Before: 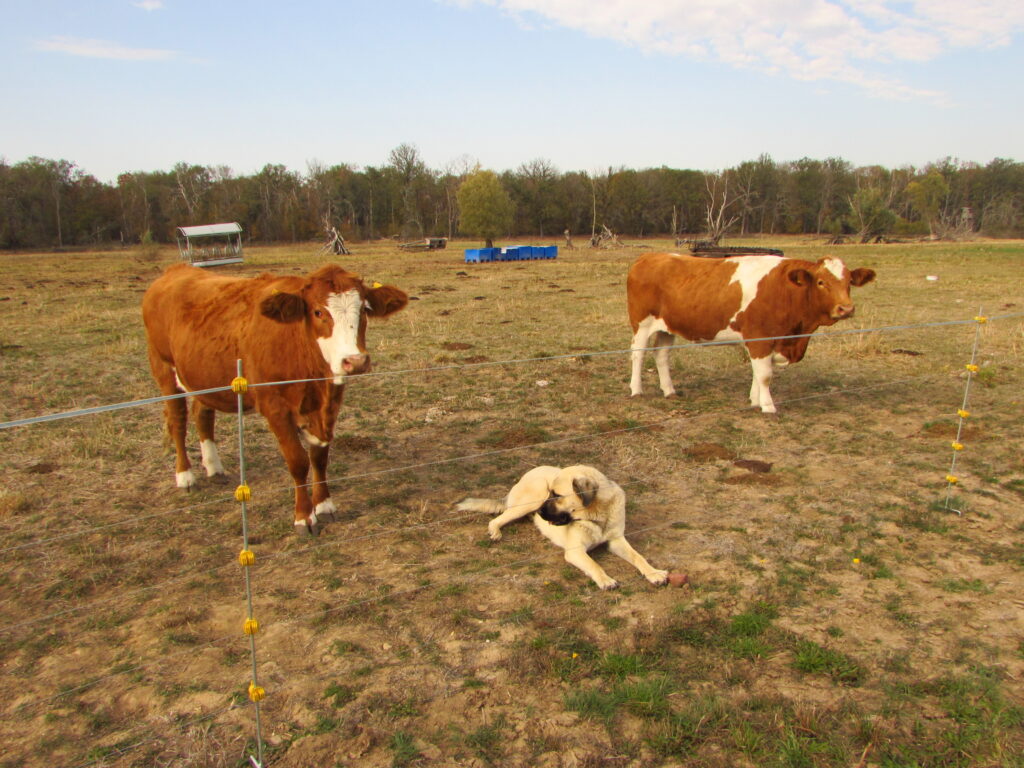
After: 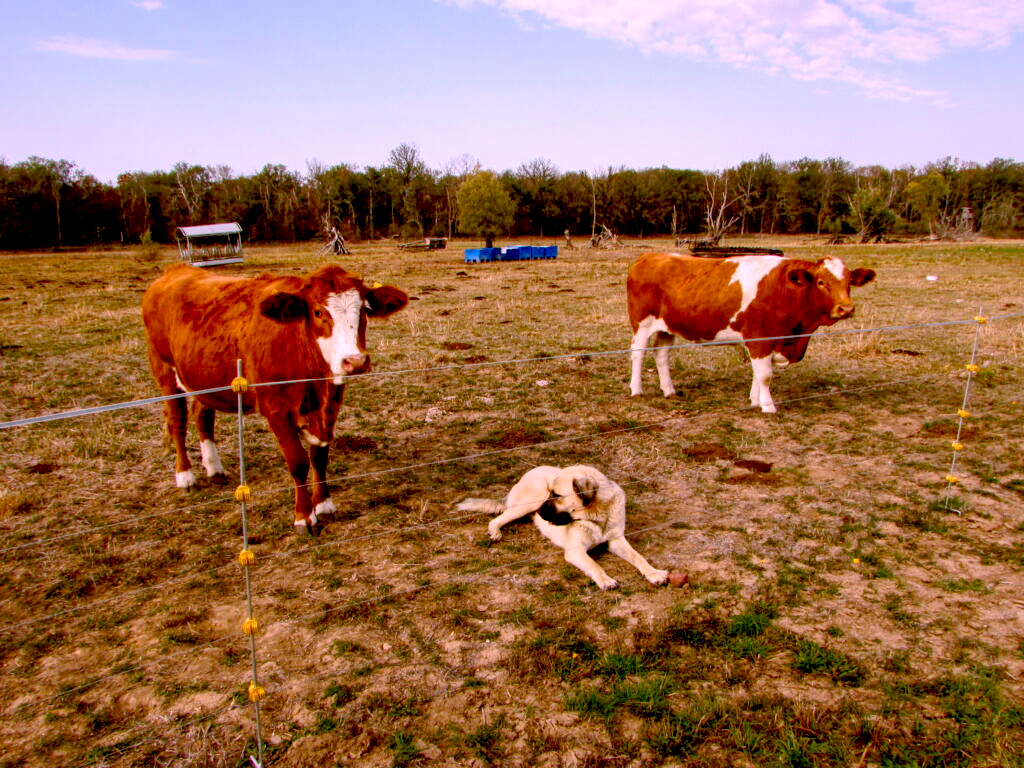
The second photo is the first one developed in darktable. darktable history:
local contrast: highlights 99%, shadows 86%, detail 160%, midtone range 0.2
color correction: highlights a* 15.03, highlights b* -25.07
exposure: black level correction 0.056, compensate highlight preservation false
shadows and highlights: shadows 25, highlights -25
